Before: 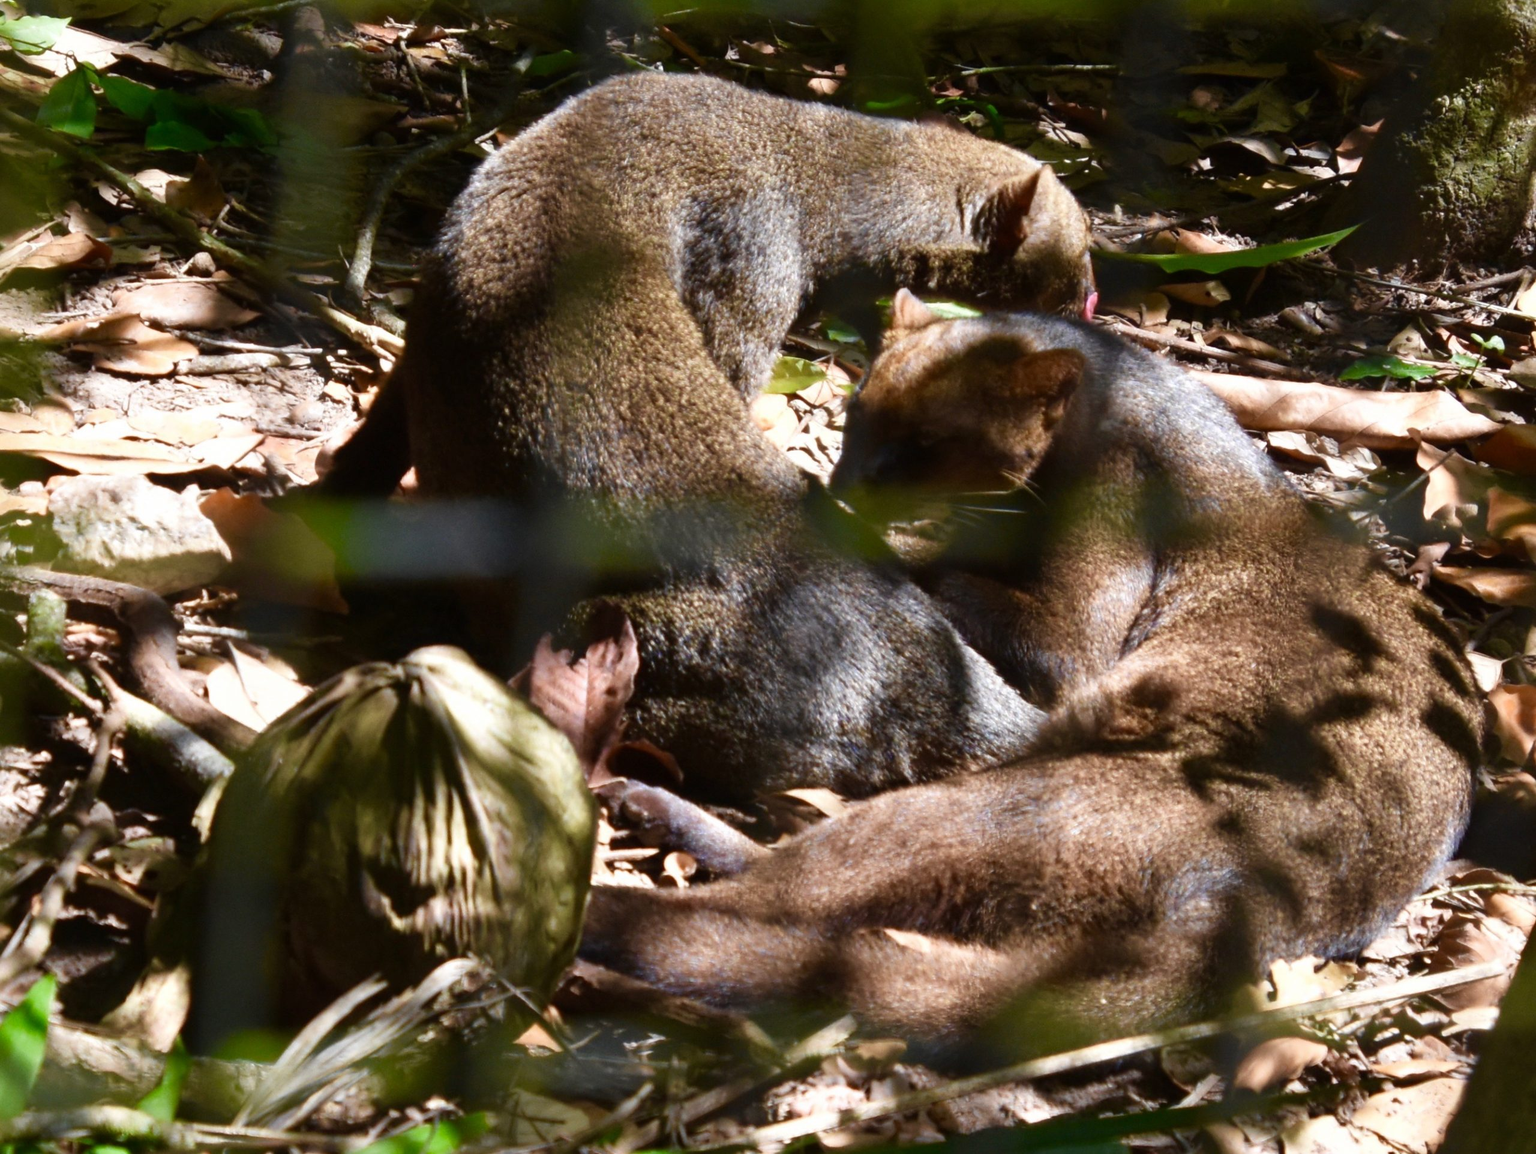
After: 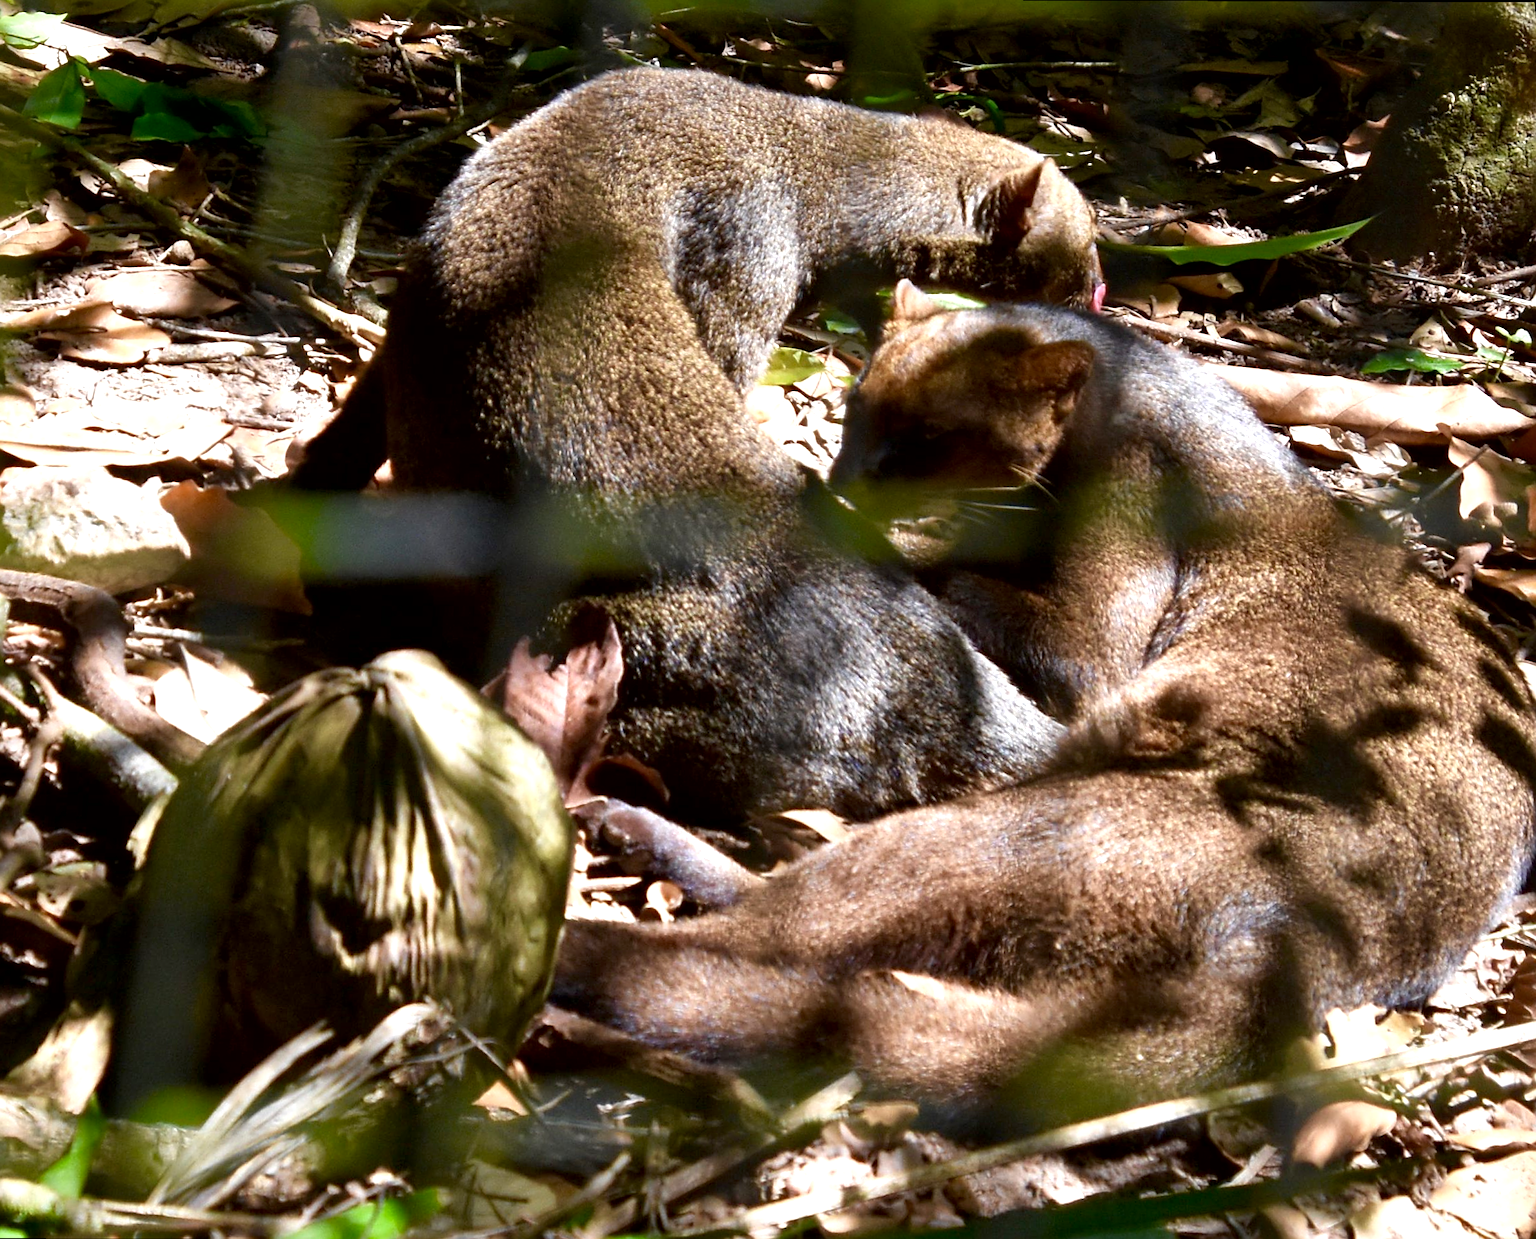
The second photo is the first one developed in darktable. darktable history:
sharpen: on, module defaults
rotate and perspective: rotation 0.215°, lens shift (vertical) -0.139, crop left 0.069, crop right 0.939, crop top 0.002, crop bottom 0.996
local contrast: mode bilateral grid, contrast 20, coarseness 50, detail 120%, midtone range 0.2
exposure: black level correction 0.003, exposure 0.383 EV, compensate highlight preservation false
